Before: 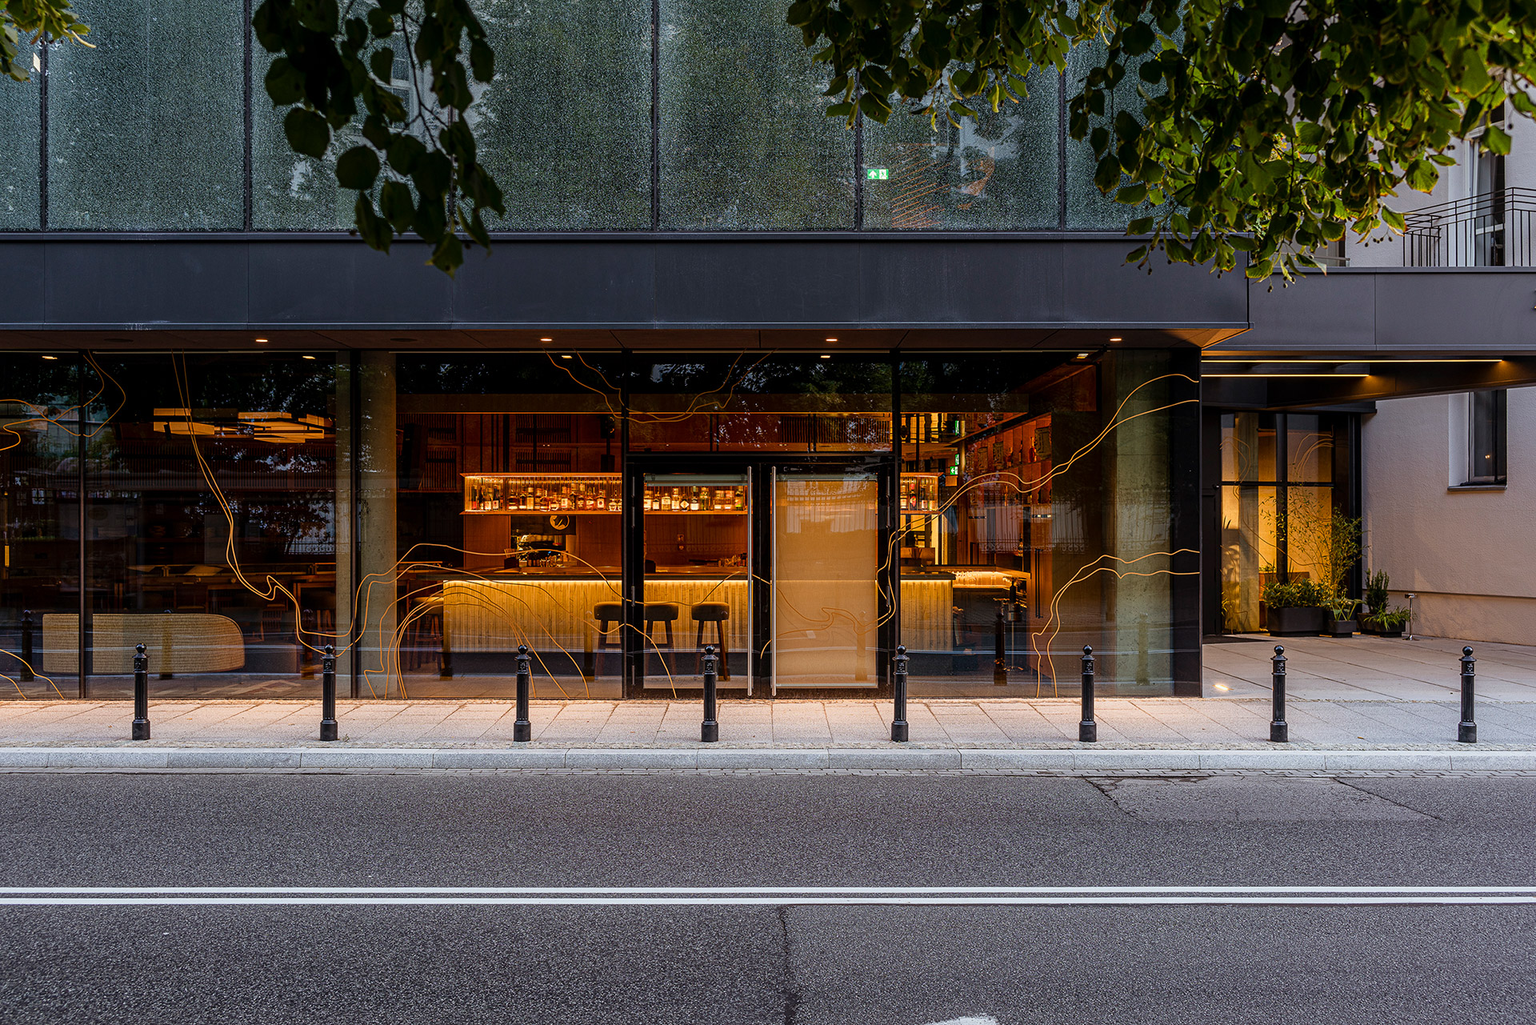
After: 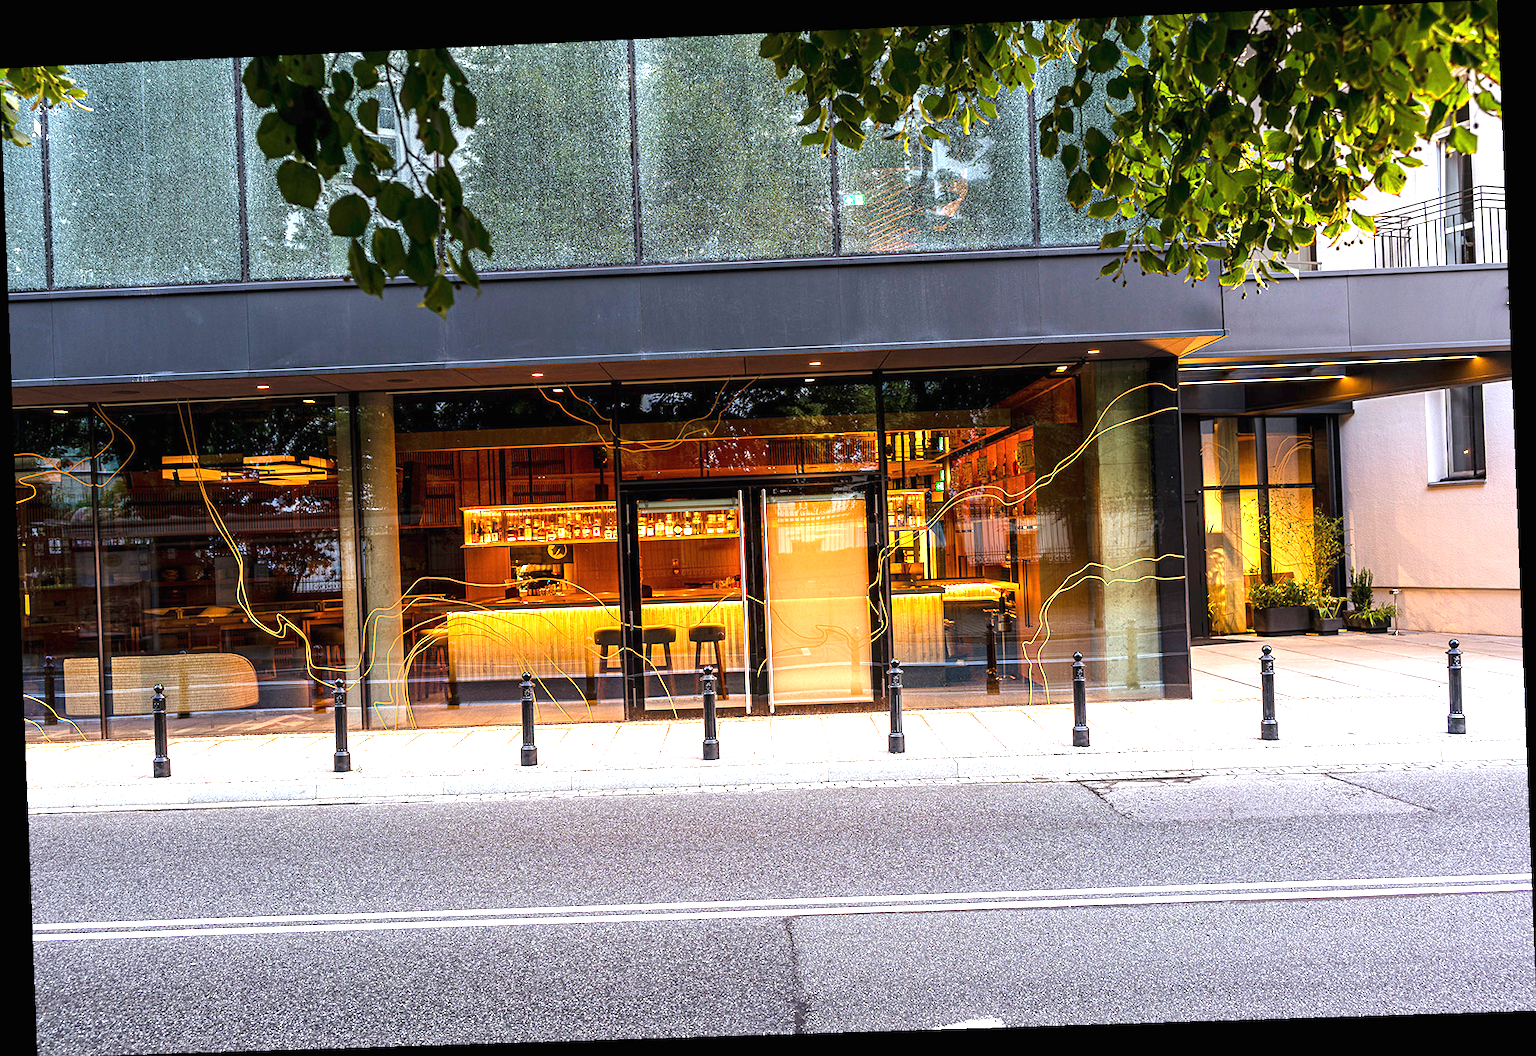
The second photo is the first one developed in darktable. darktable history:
rotate and perspective: rotation -2.22°, lens shift (horizontal) -0.022, automatic cropping off
exposure: black level correction 0, exposure 1.9 EV, compensate highlight preservation false
